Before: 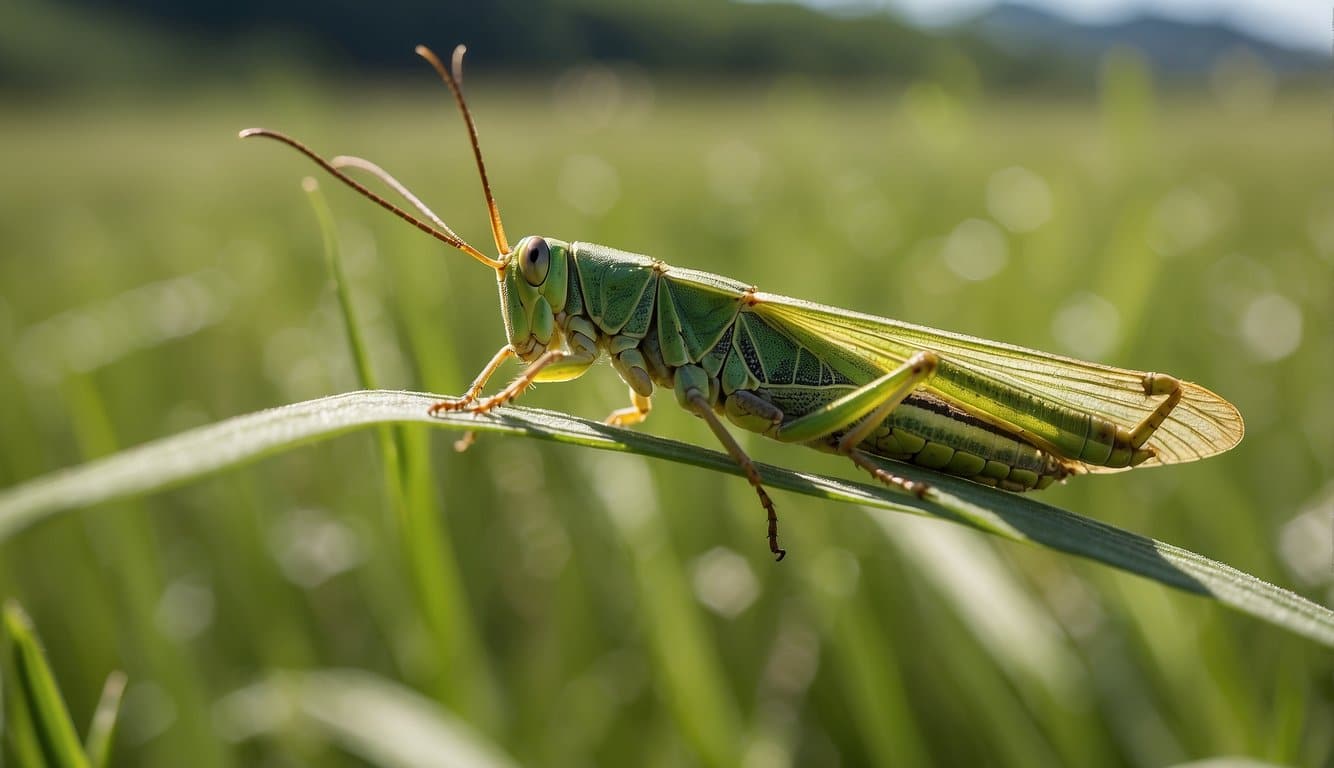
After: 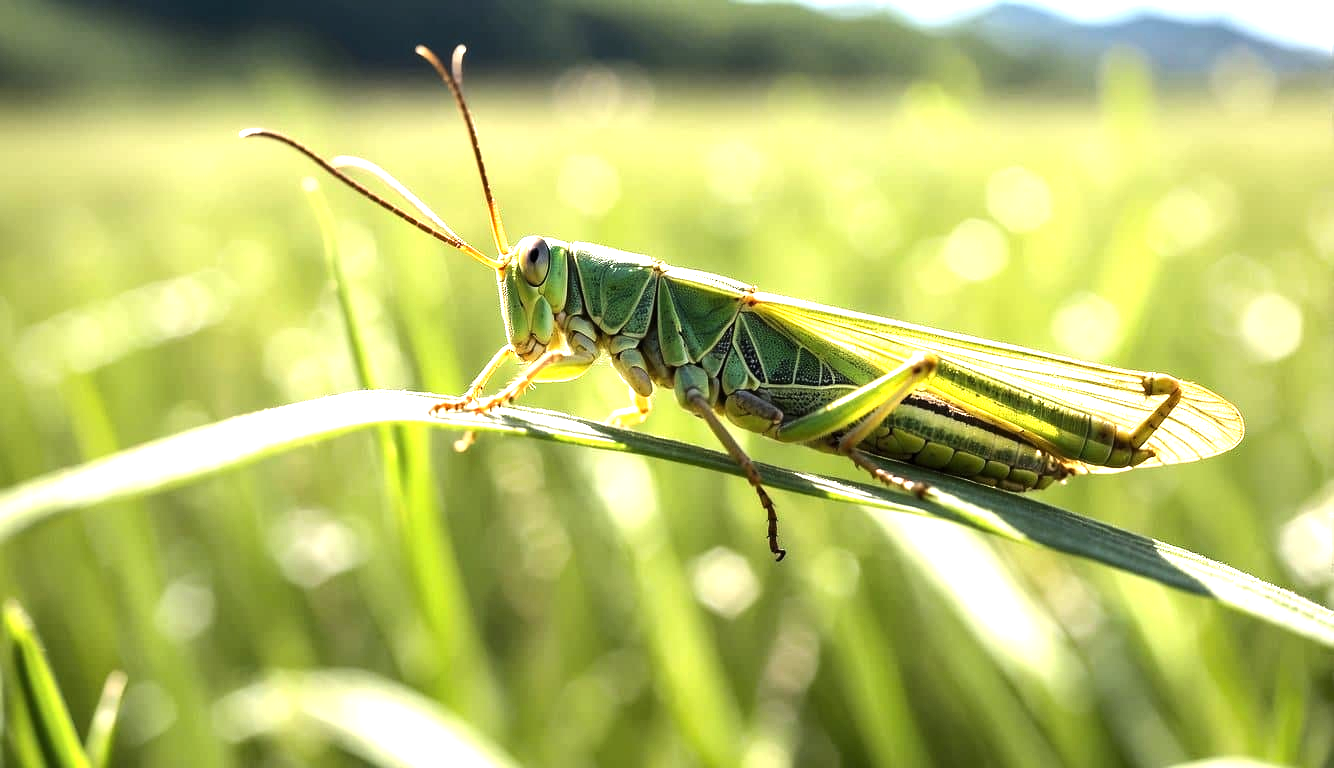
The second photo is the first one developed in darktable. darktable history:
tone equalizer: -8 EV -0.75 EV, -7 EV -0.7 EV, -6 EV -0.6 EV, -5 EV -0.4 EV, -3 EV 0.4 EV, -2 EV 0.6 EV, -1 EV 0.7 EV, +0 EV 0.75 EV, edges refinement/feathering 500, mask exposure compensation -1.57 EV, preserve details no
exposure: exposure 1 EV, compensate highlight preservation false
